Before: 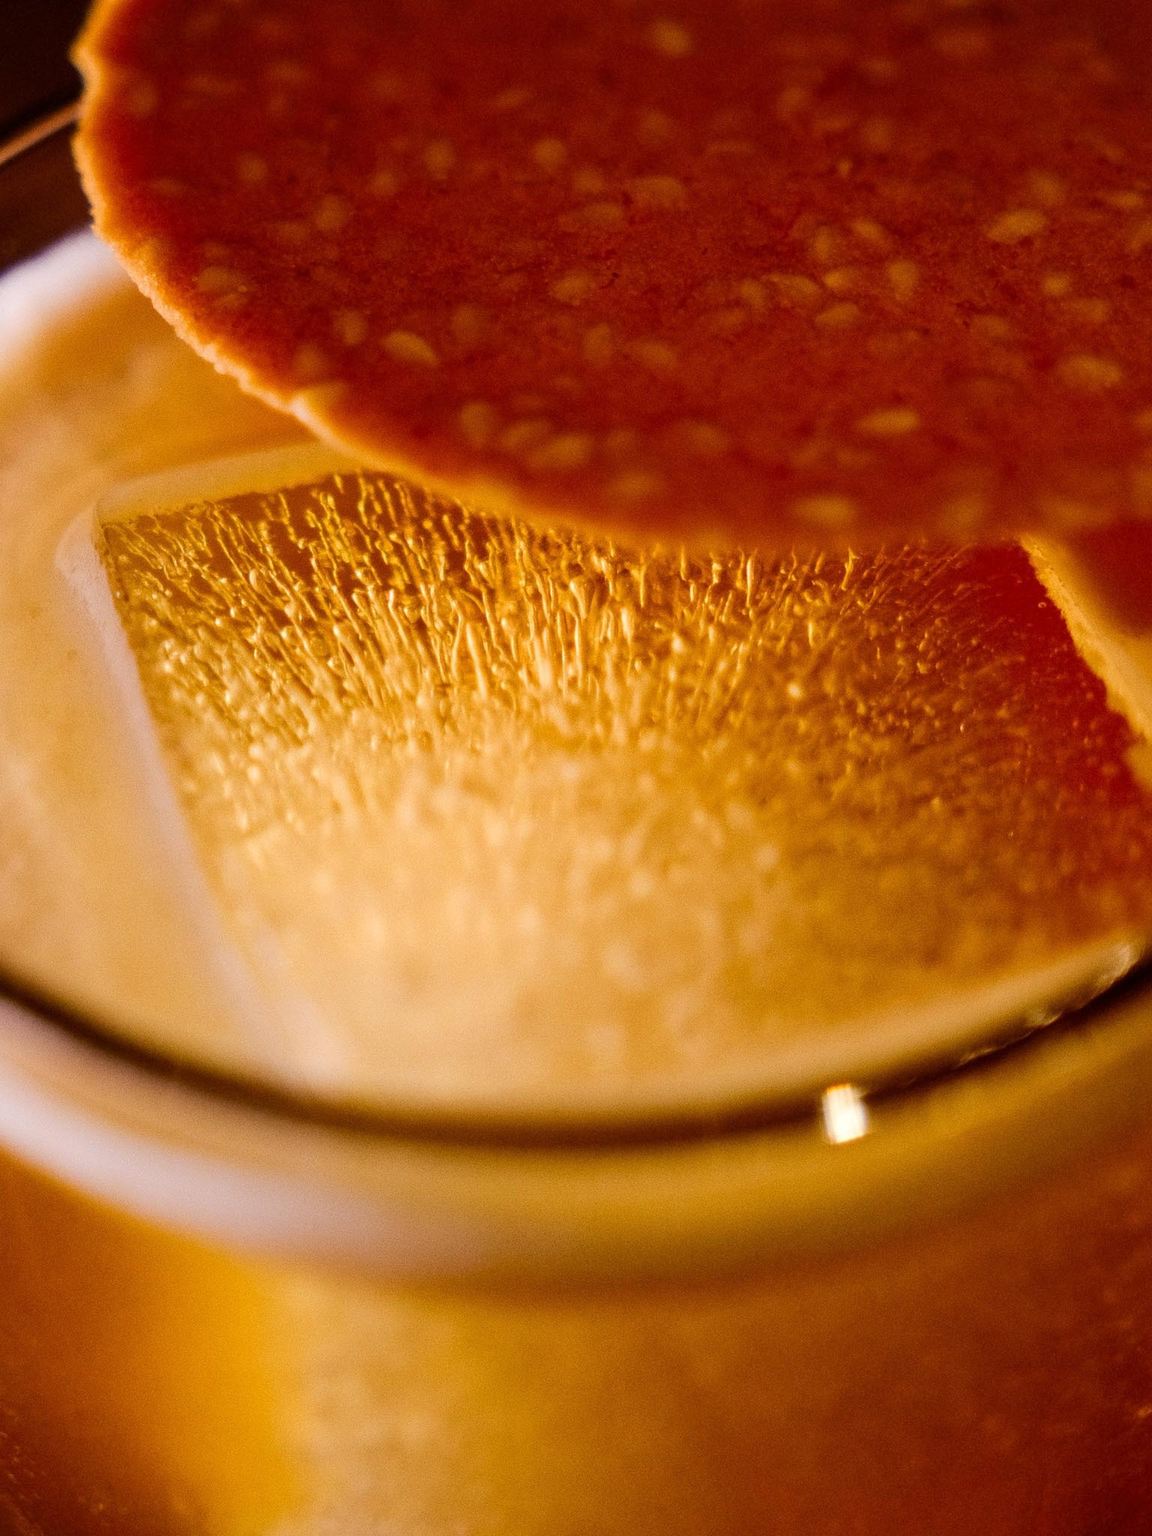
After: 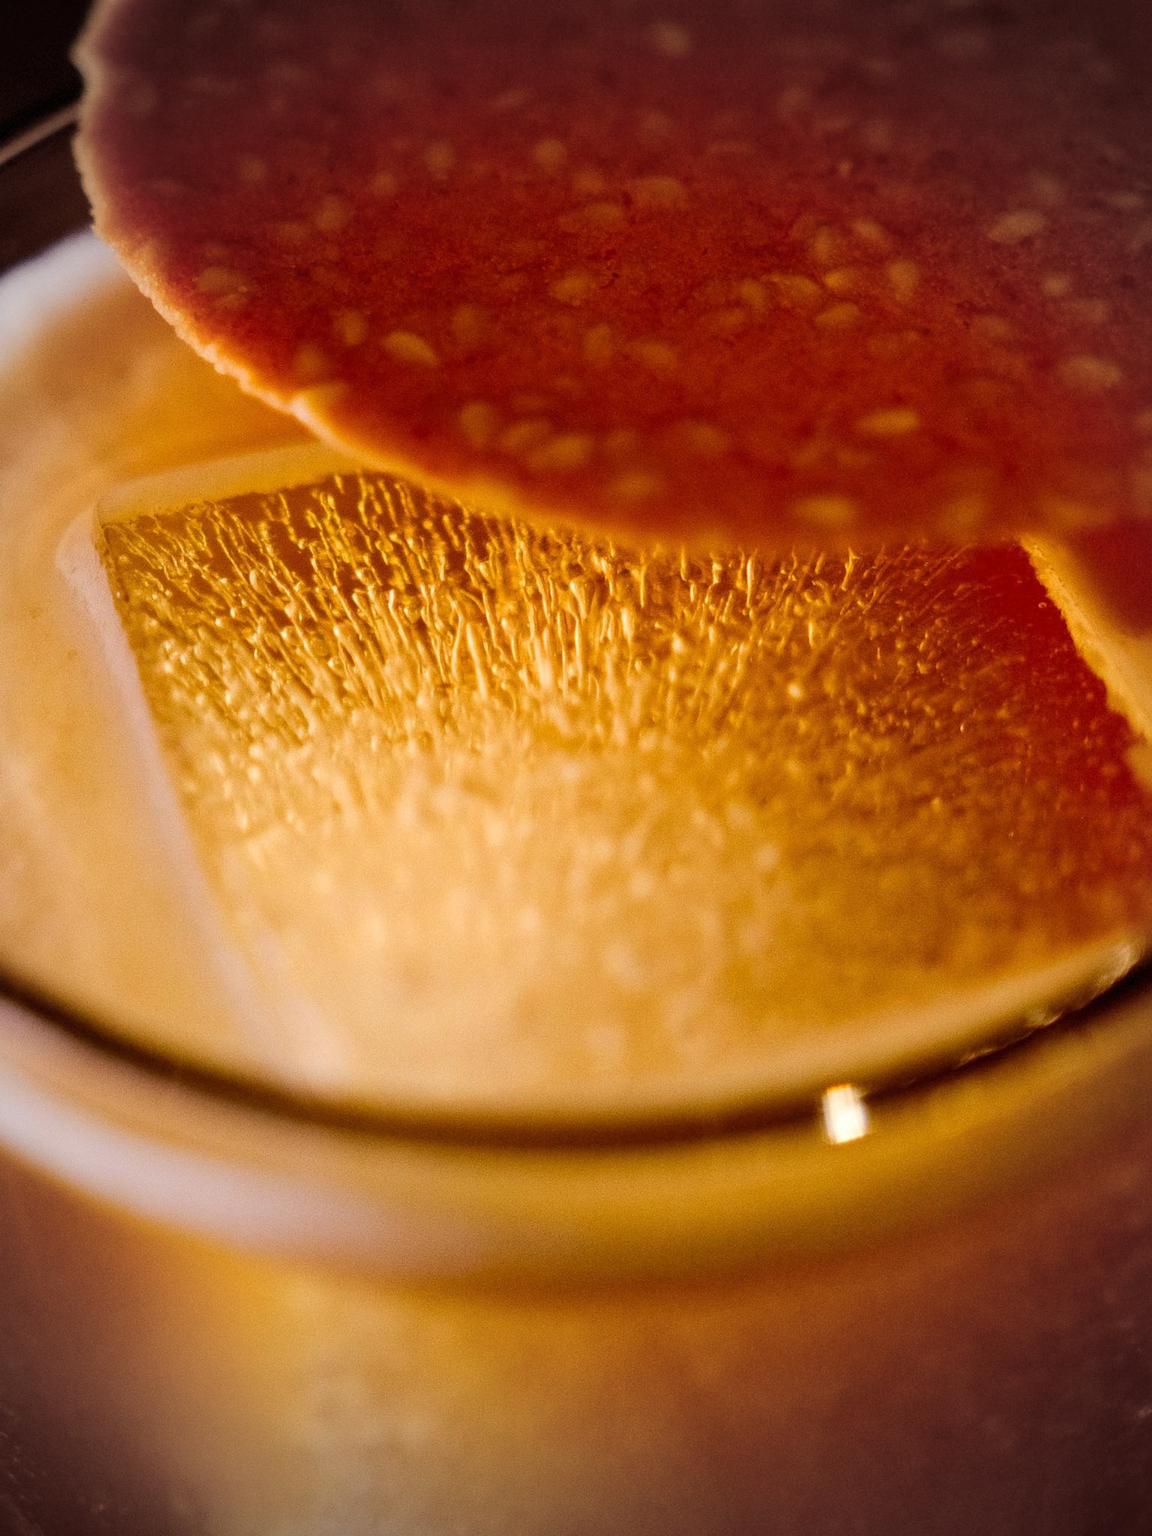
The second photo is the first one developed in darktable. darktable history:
vignetting: fall-off start 67.27%, width/height ratio 1.006, dithering 8-bit output
